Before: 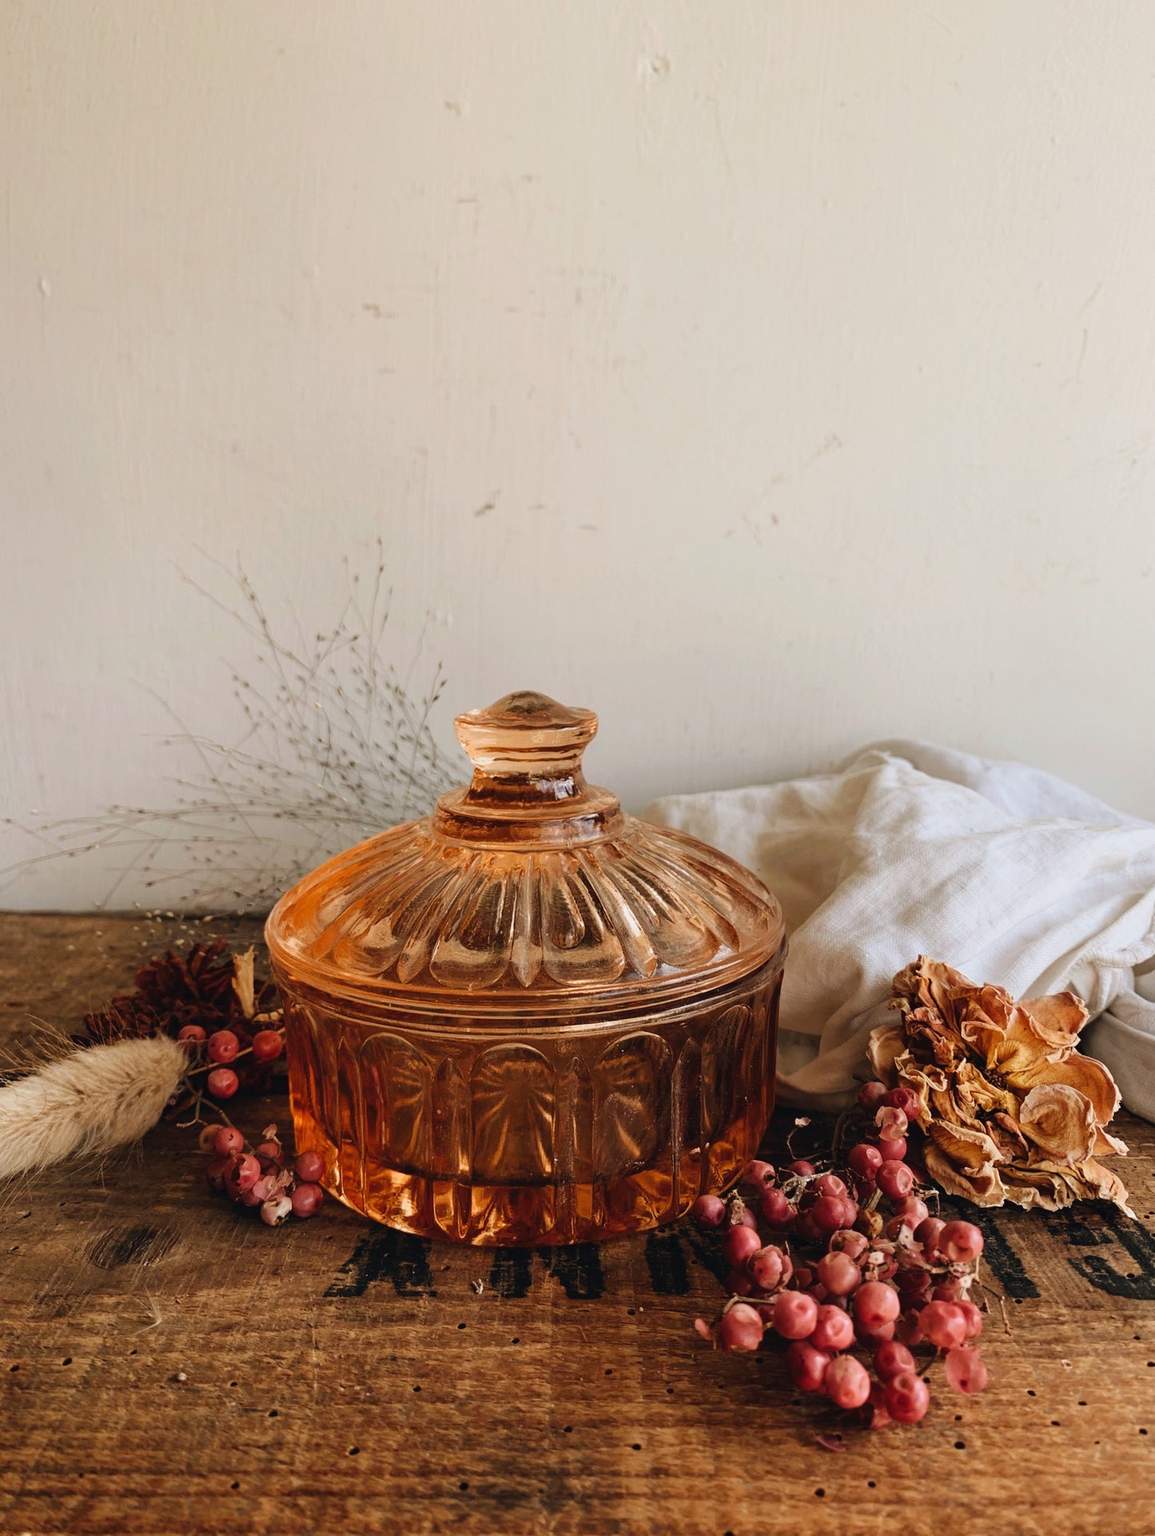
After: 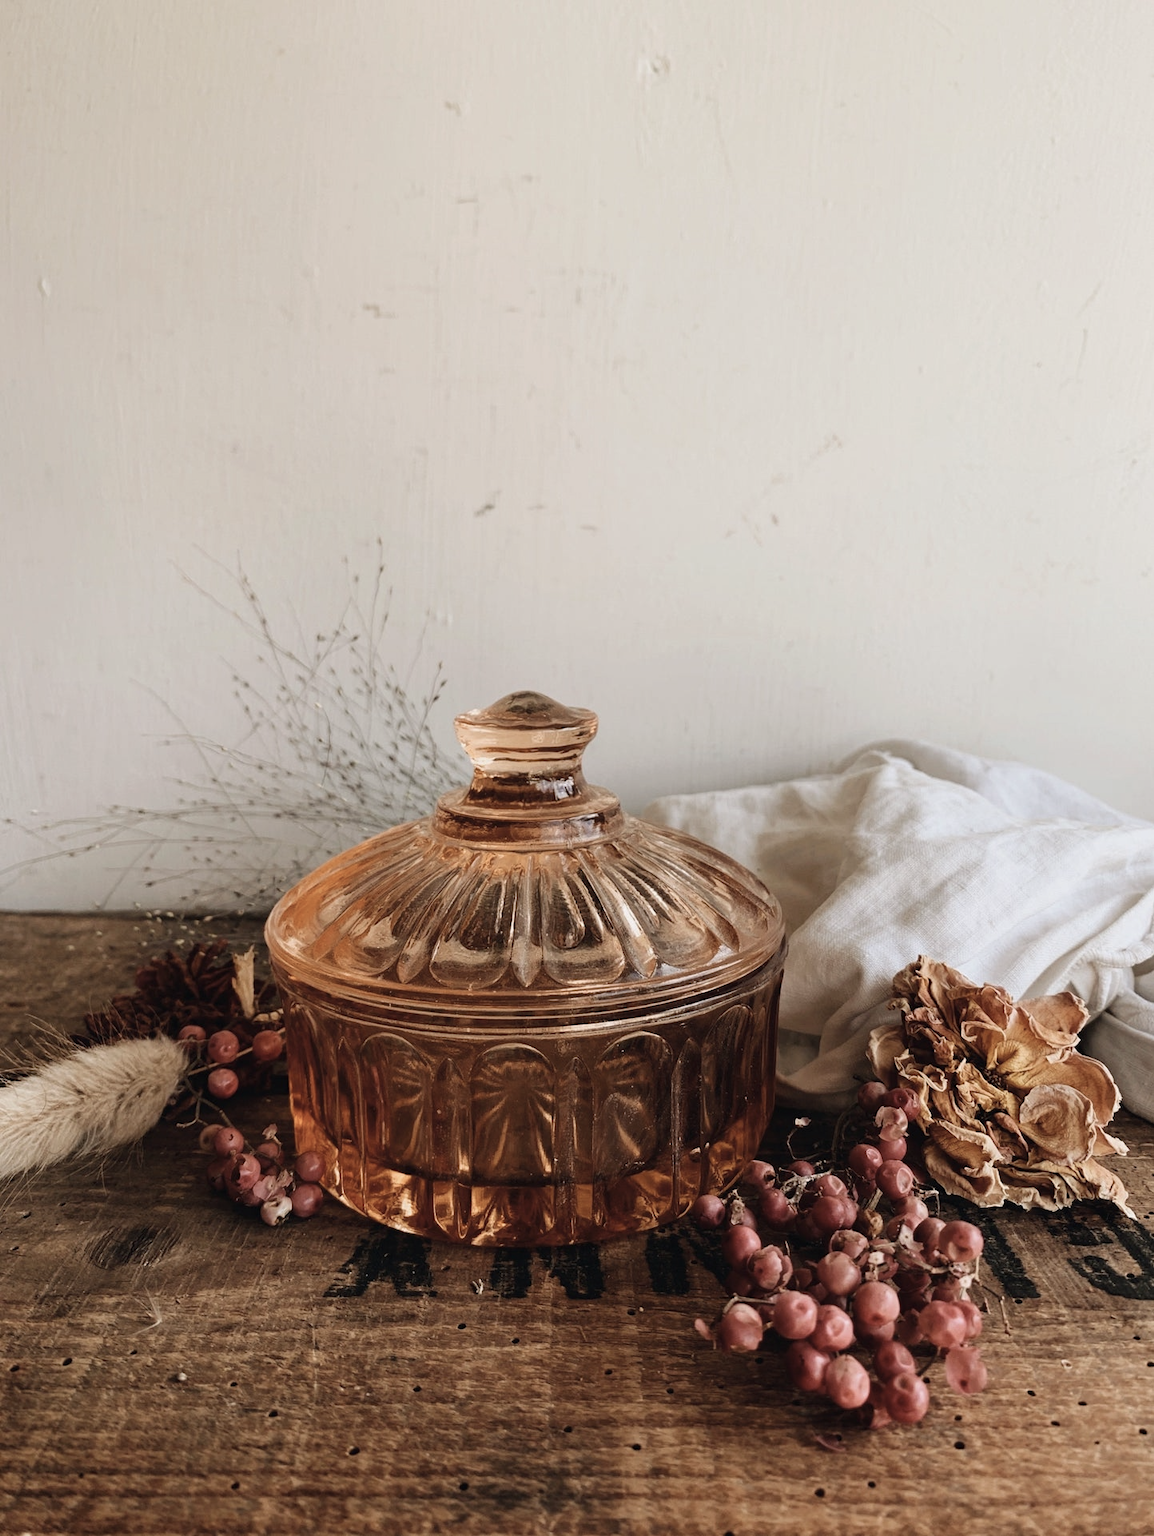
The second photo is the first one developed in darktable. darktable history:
contrast brightness saturation: contrast 0.099, saturation -0.369
